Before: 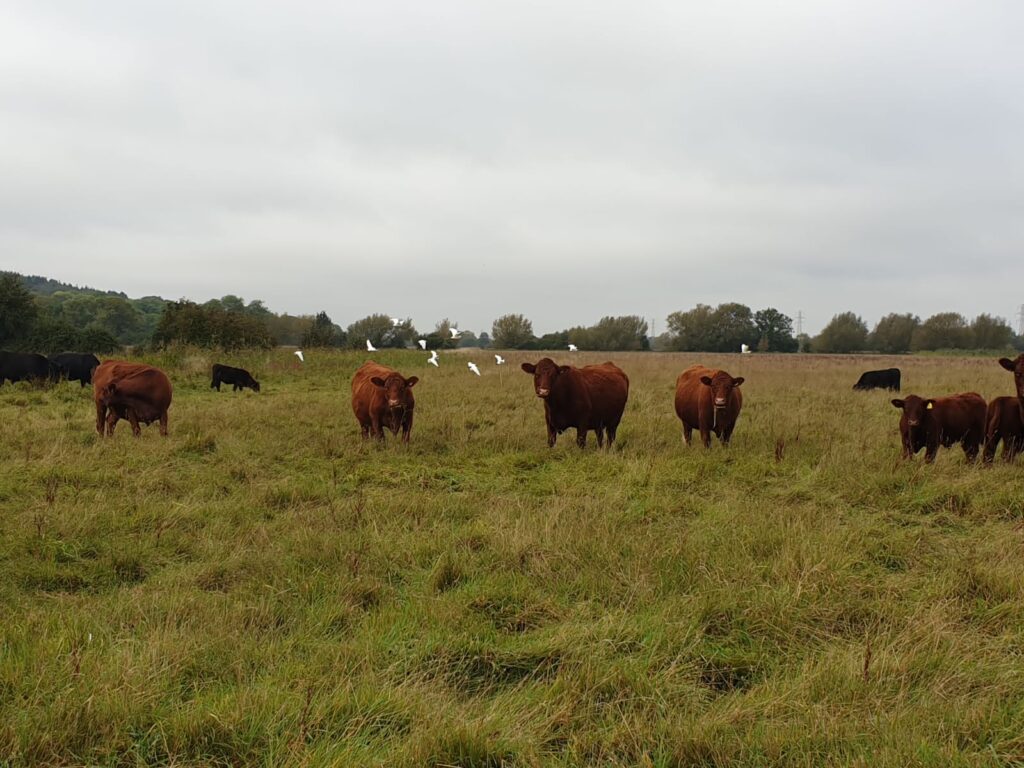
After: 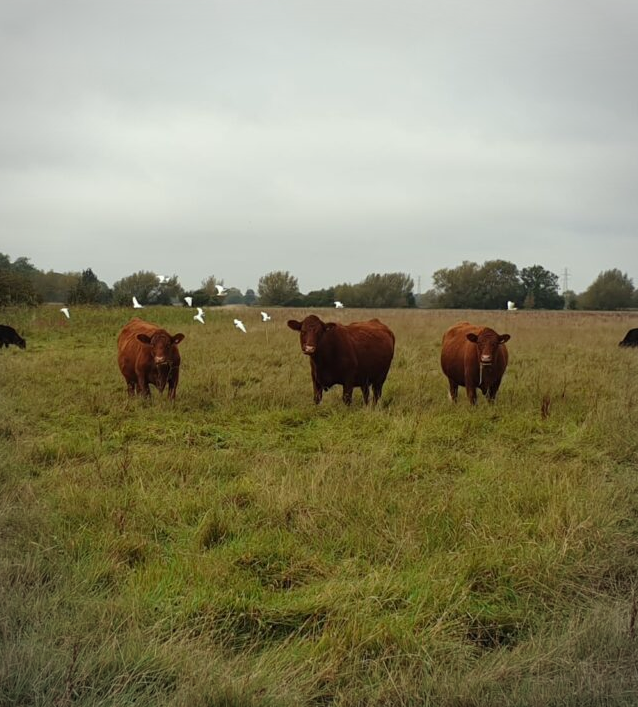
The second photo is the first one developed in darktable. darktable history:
exposure: compensate highlight preservation false
color correction: highlights a* -2.68, highlights b* 2.57
crop and rotate: left 22.918%, top 5.629%, right 14.711%, bottom 2.247%
vignetting: fall-off radius 45%, brightness -0.33
